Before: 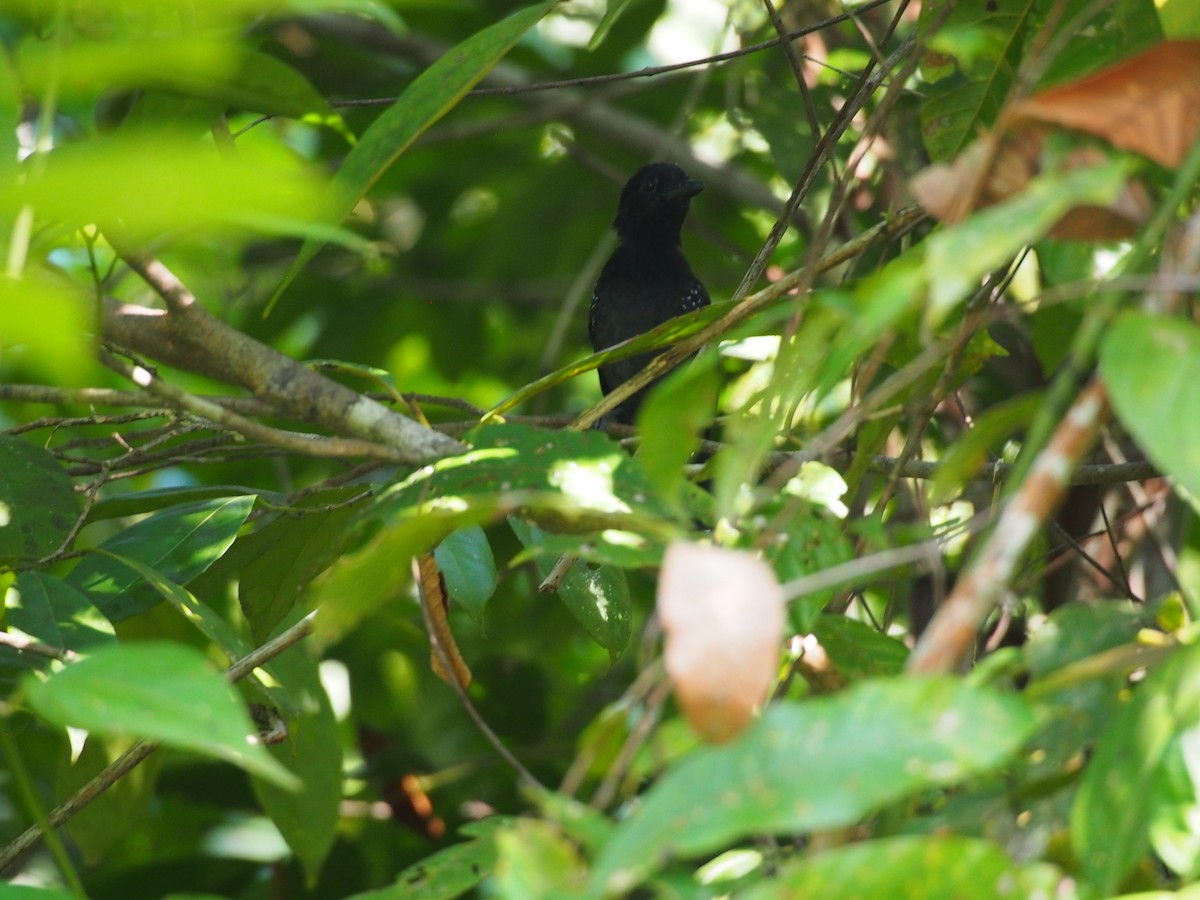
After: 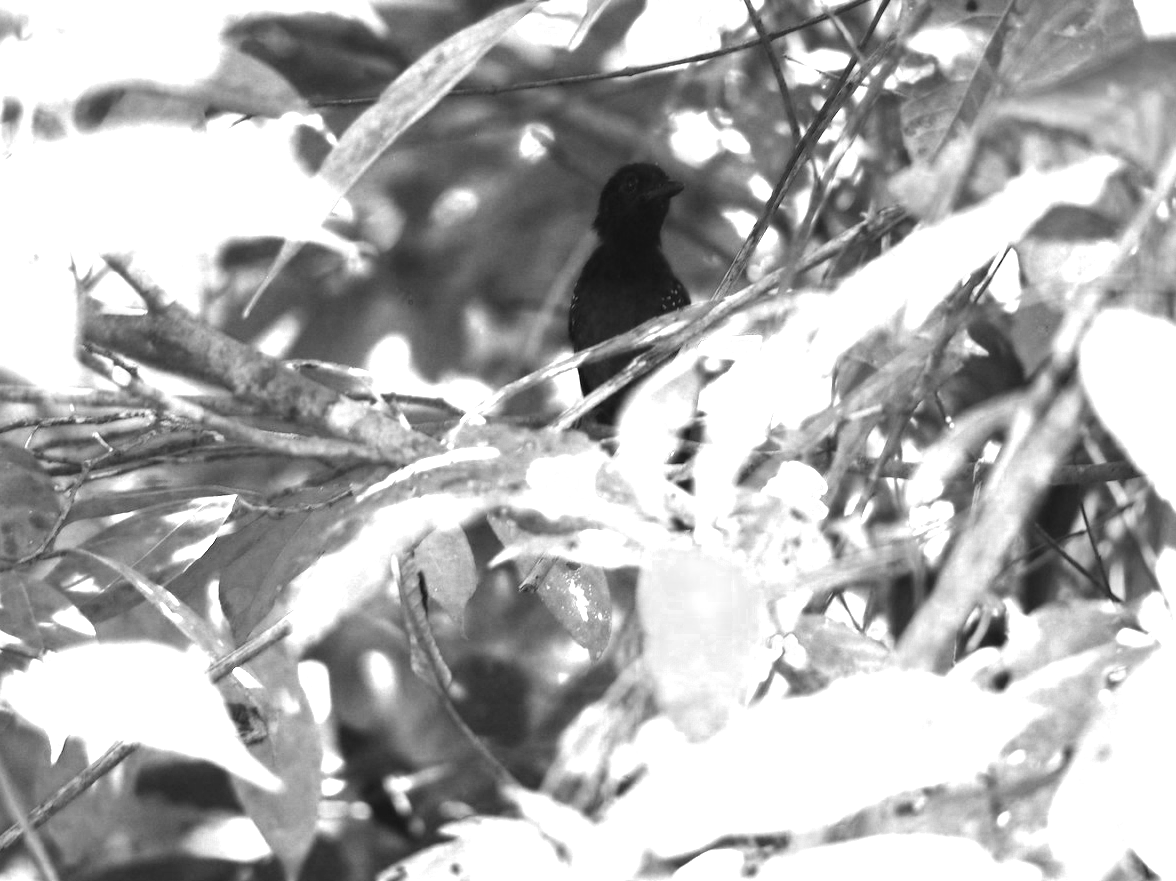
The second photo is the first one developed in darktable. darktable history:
color zones: curves: ch0 [(0, 0.554) (0.146, 0.662) (0.293, 0.86) (0.503, 0.774) (0.637, 0.106) (0.74, 0.072) (0.866, 0.488) (0.998, 0.569)]; ch1 [(0, 0) (0.143, 0) (0.286, 0) (0.429, 0) (0.571, 0) (0.714, 0) (0.857, 0)]
crop: left 1.667%, right 0.272%, bottom 2.019%
